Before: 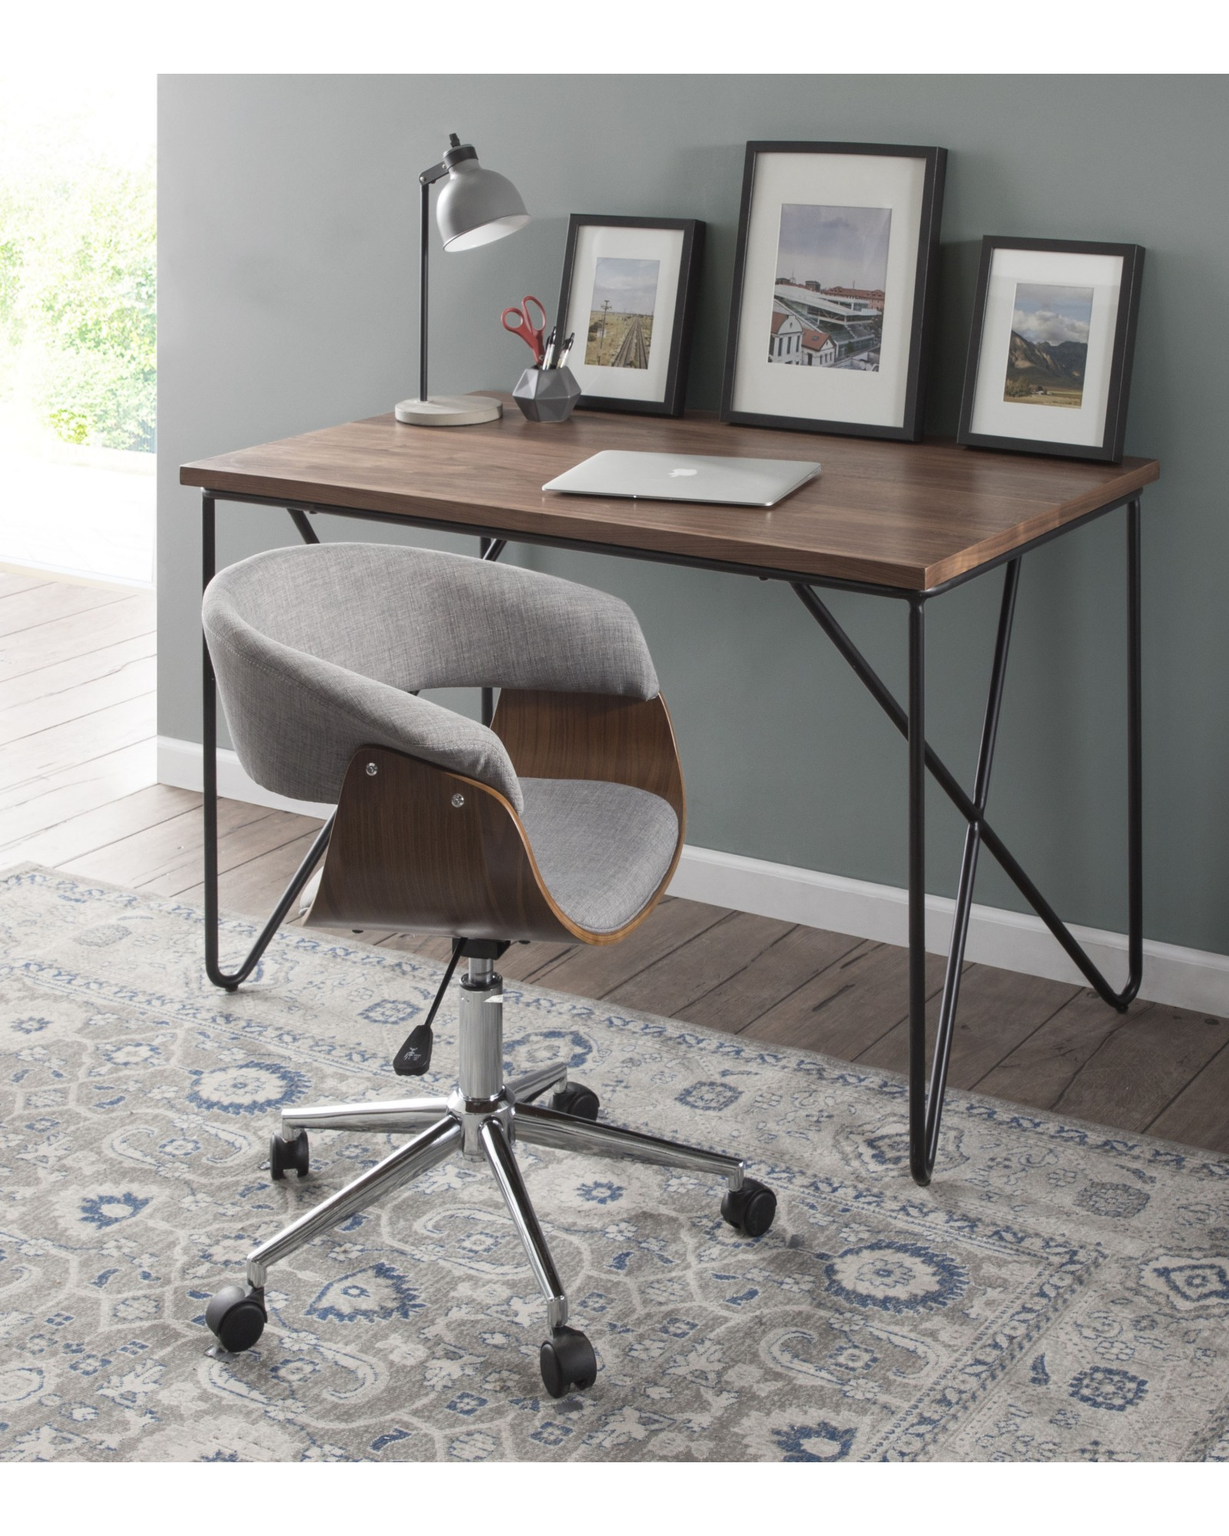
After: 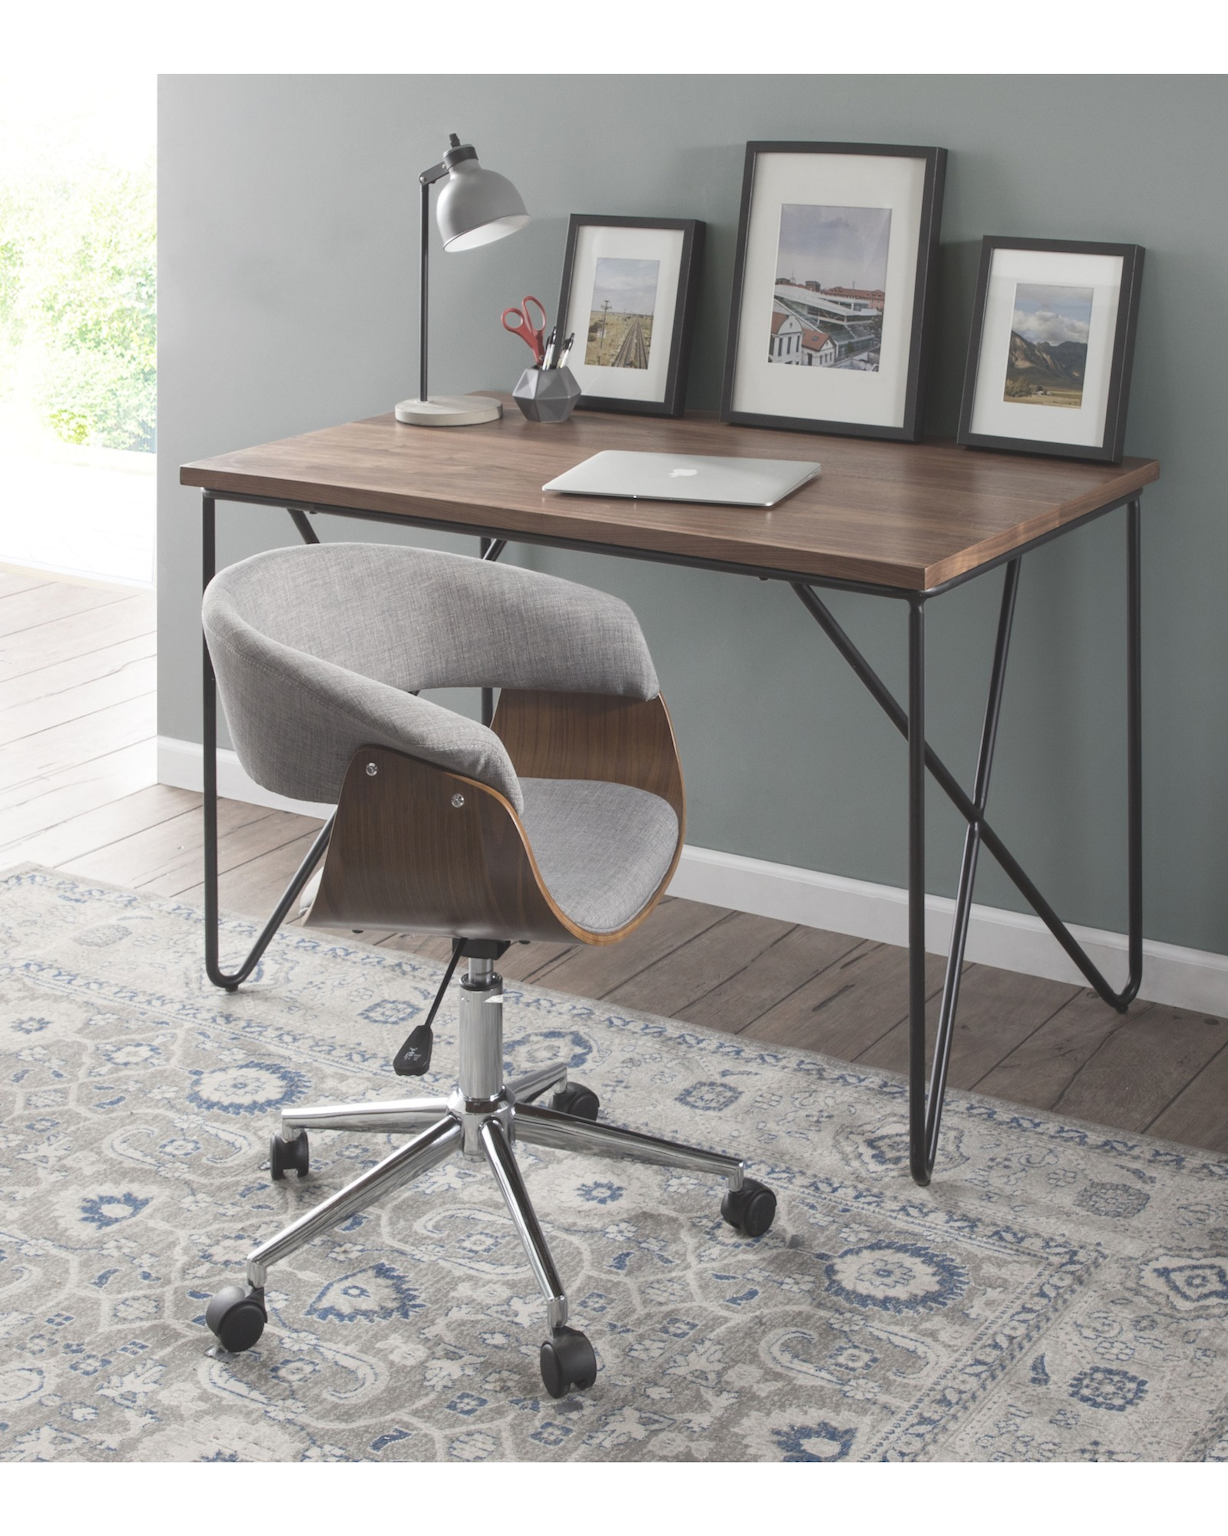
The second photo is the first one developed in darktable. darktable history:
color balance "[matte effect]": lift [1.007, 1, 1, 1], gamma [1.097, 1, 1, 1]
